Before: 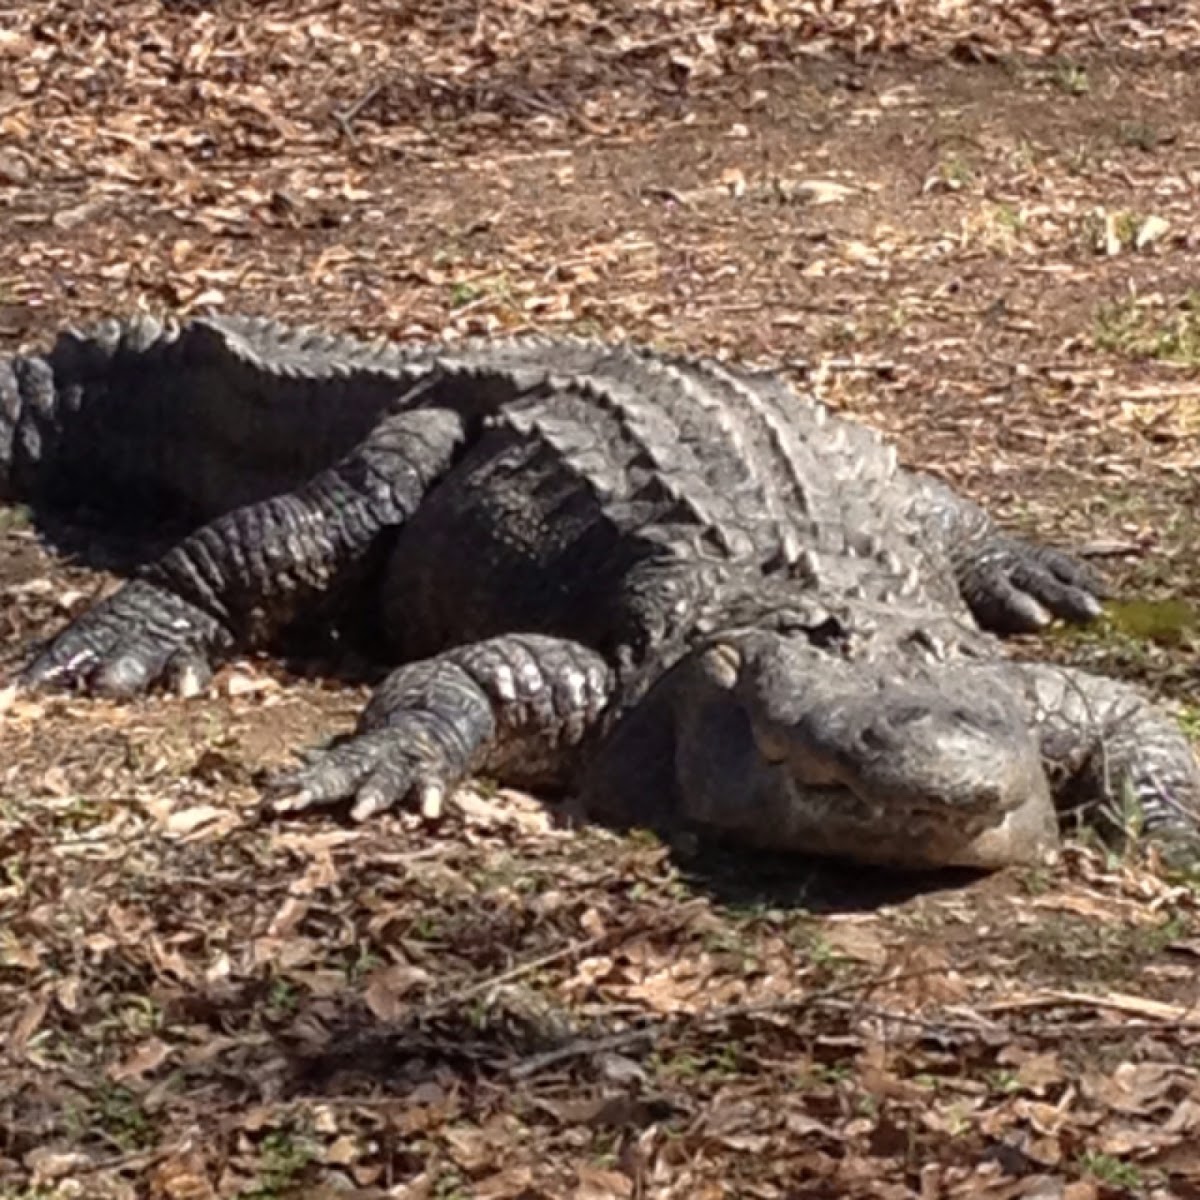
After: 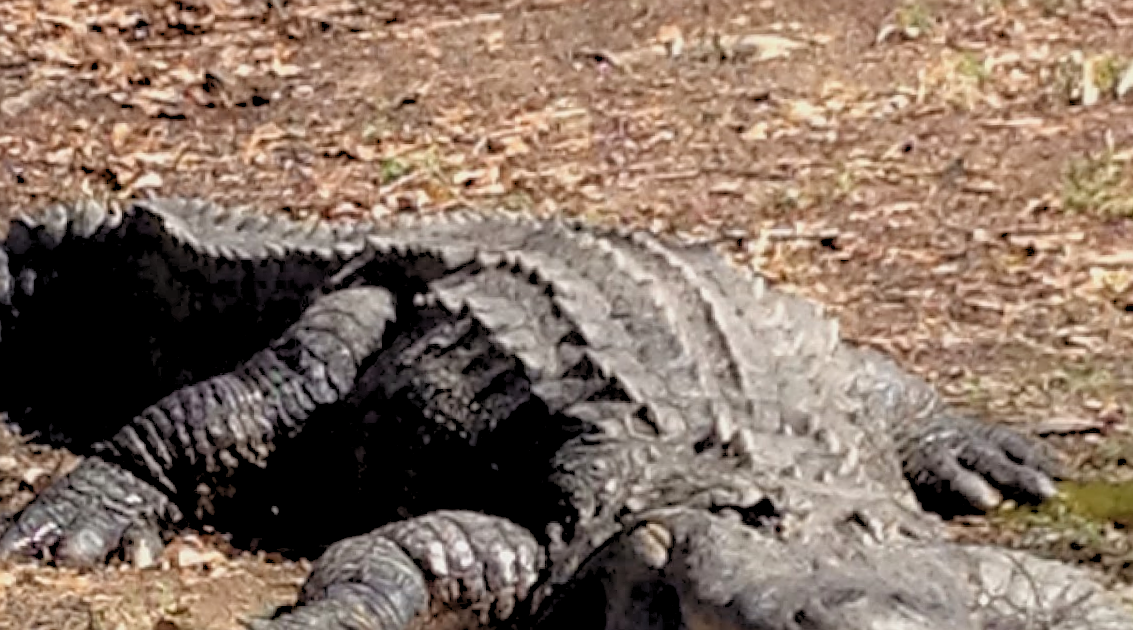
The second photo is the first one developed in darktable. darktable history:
sharpen: on, module defaults
crop and rotate: top 10.605%, bottom 33.274%
rgb levels: preserve colors sum RGB, levels [[0.038, 0.433, 0.934], [0, 0.5, 1], [0, 0.5, 1]]
rotate and perspective: rotation 0.062°, lens shift (vertical) 0.115, lens shift (horizontal) -0.133, crop left 0.047, crop right 0.94, crop top 0.061, crop bottom 0.94
